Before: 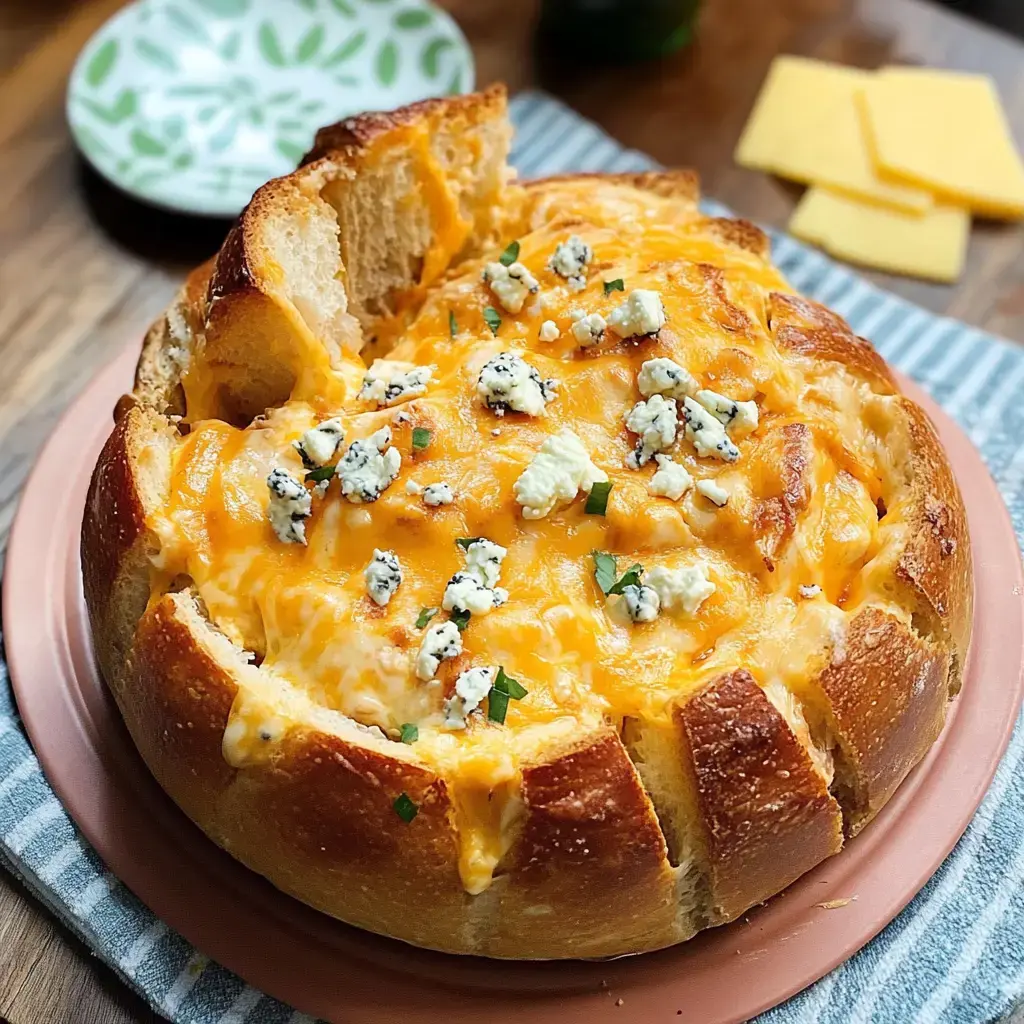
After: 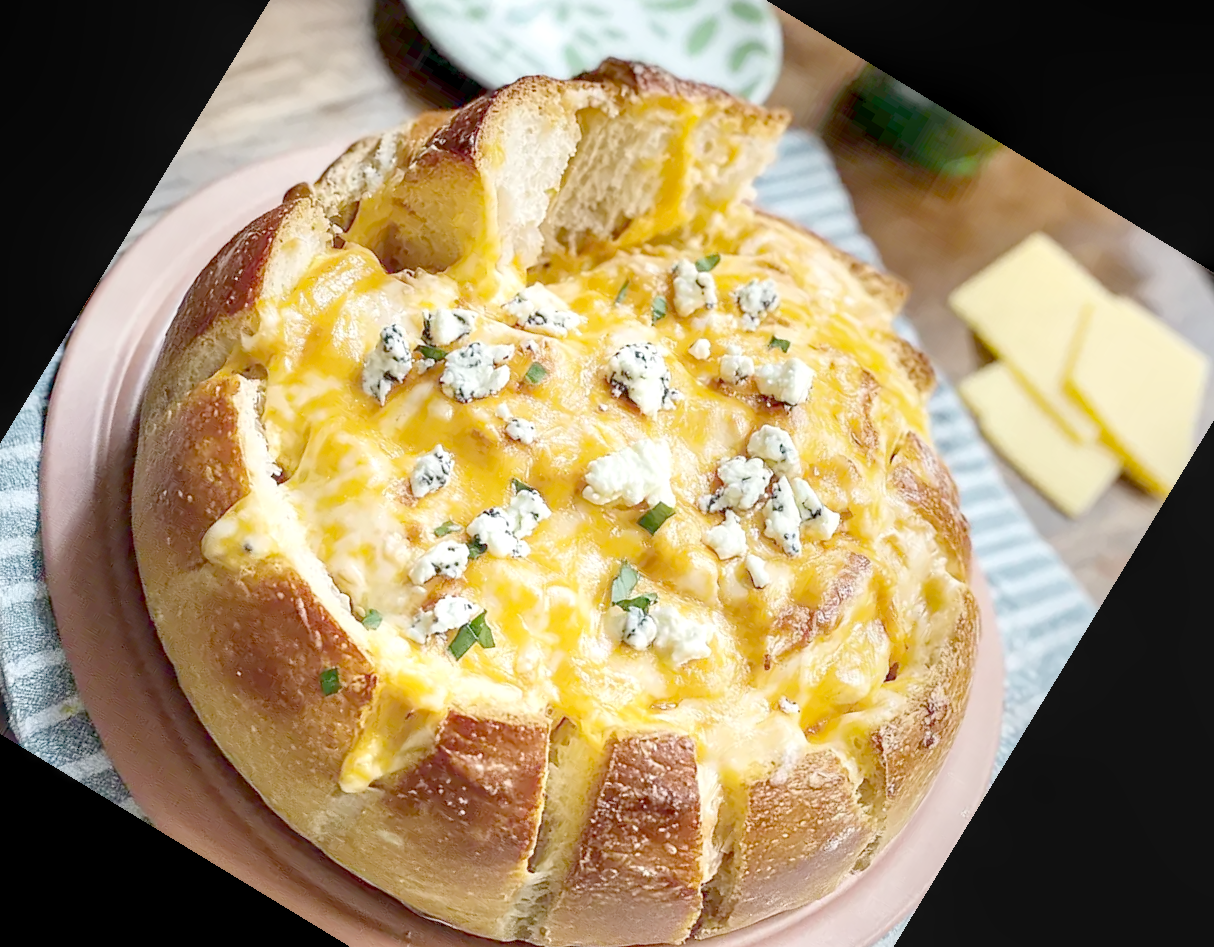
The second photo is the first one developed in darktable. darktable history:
local contrast: detail 140%
orientation: orientation rotate 180°
crop and rotate: angle 148.68°, left 9.111%, top 15.603%, right 4.588%, bottom 17.041%
